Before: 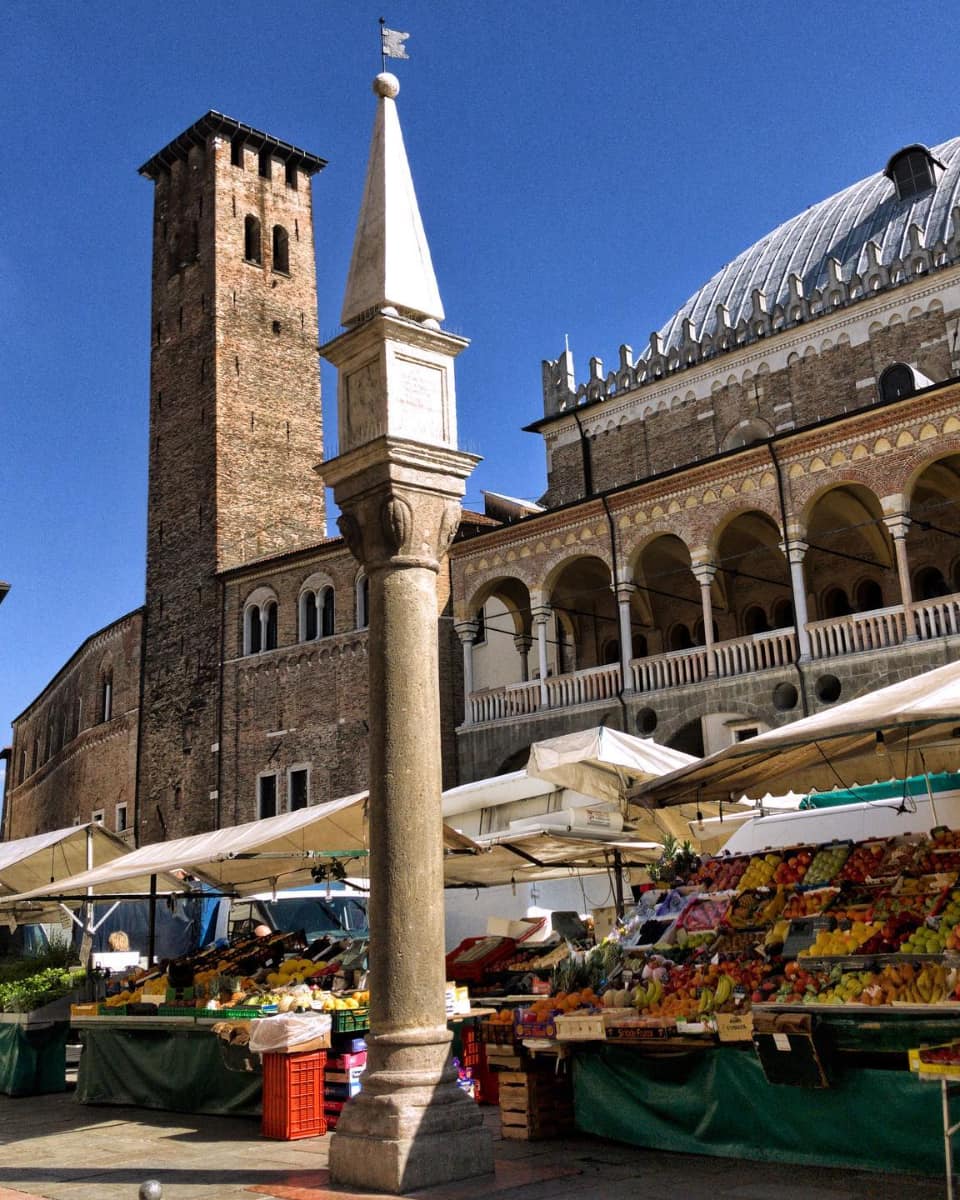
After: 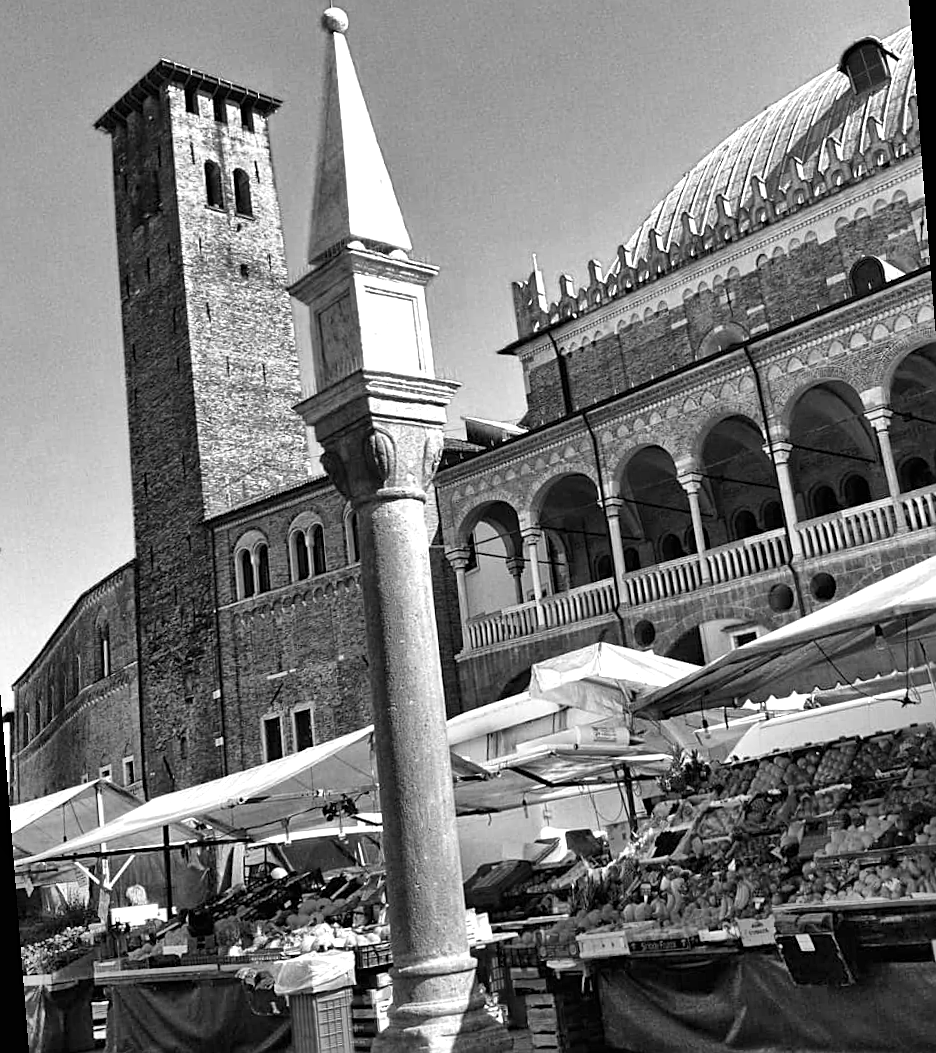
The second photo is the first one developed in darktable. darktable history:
sharpen: on, module defaults
color calibration: output gray [0.246, 0.254, 0.501, 0], gray › normalize channels true, illuminant same as pipeline (D50), adaptation XYZ, x 0.346, y 0.359, gamut compression 0
exposure: black level correction 0, exposure 0.7 EV, compensate exposure bias true, compensate highlight preservation false
rotate and perspective: rotation -4.57°, crop left 0.054, crop right 0.944, crop top 0.087, crop bottom 0.914
shadows and highlights: soften with gaussian
